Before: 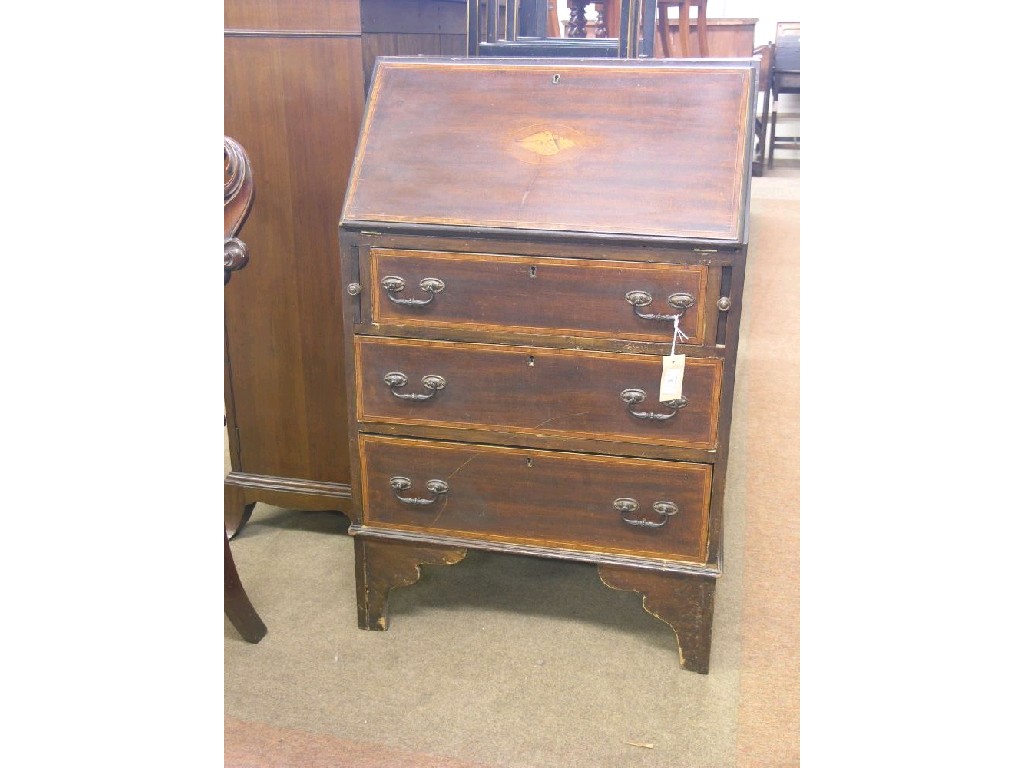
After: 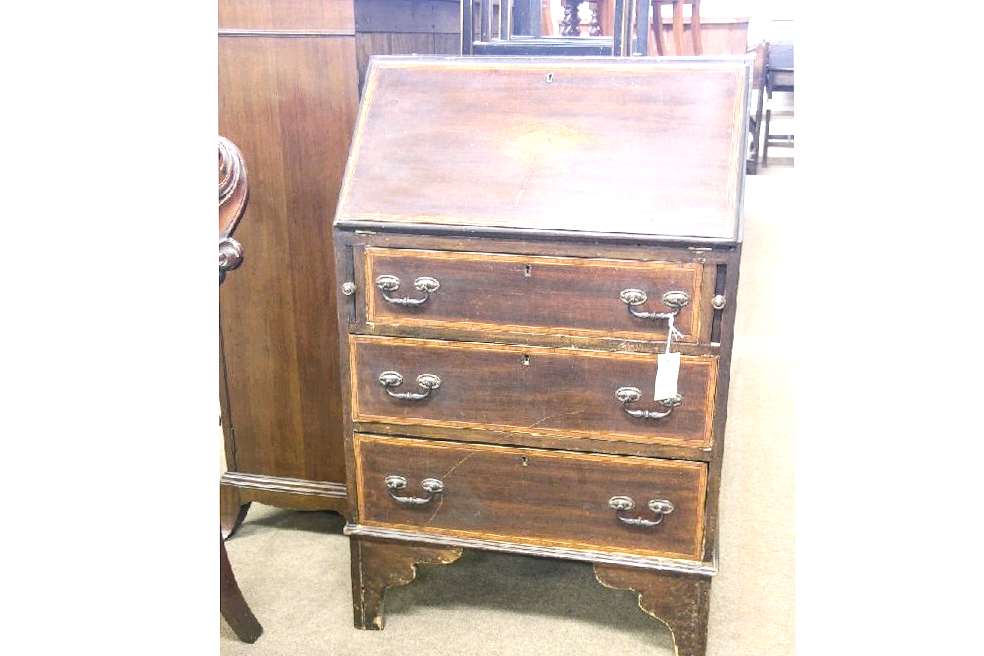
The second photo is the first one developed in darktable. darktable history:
crop and rotate: angle 0.2°, left 0.275%, right 3.127%, bottom 14.18%
tone equalizer: -8 EV -0.75 EV, -7 EV -0.7 EV, -6 EV -0.6 EV, -5 EV -0.4 EV, -3 EV 0.4 EV, -2 EV 0.6 EV, -1 EV 0.7 EV, +0 EV 0.75 EV, edges refinement/feathering 500, mask exposure compensation -1.57 EV, preserve details no
local contrast: on, module defaults
tone curve: curves: ch0 [(0, 0) (0.003, 0.019) (0.011, 0.022) (0.025, 0.025) (0.044, 0.04) (0.069, 0.069) (0.1, 0.108) (0.136, 0.152) (0.177, 0.199) (0.224, 0.26) (0.277, 0.321) (0.335, 0.392) (0.399, 0.472) (0.468, 0.547) (0.543, 0.624) (0.623, 0.713) (0.709, 0.786) (0.801, 0.865) (0.898, 0.939) (1, 1)], preserve colors none
white balance: red 0.982, blue 1.018
